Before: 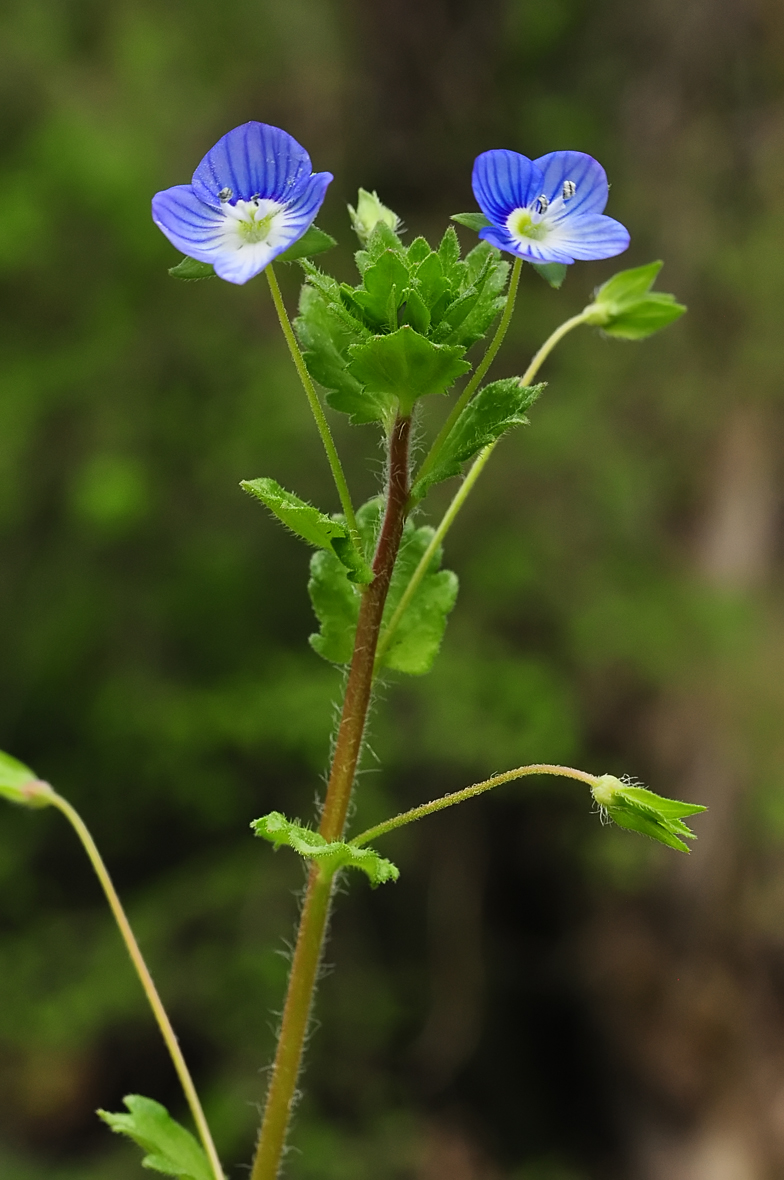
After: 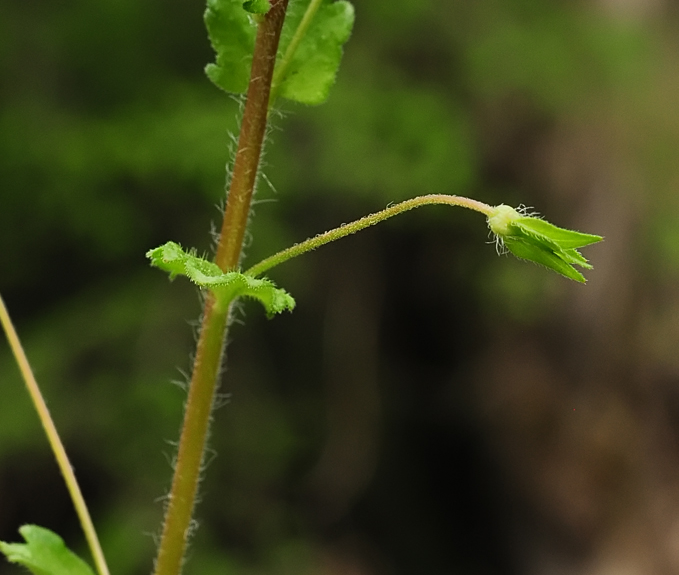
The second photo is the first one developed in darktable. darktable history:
crop and rotate: left 13.317%, top 48.362%, bottom 2.866%
